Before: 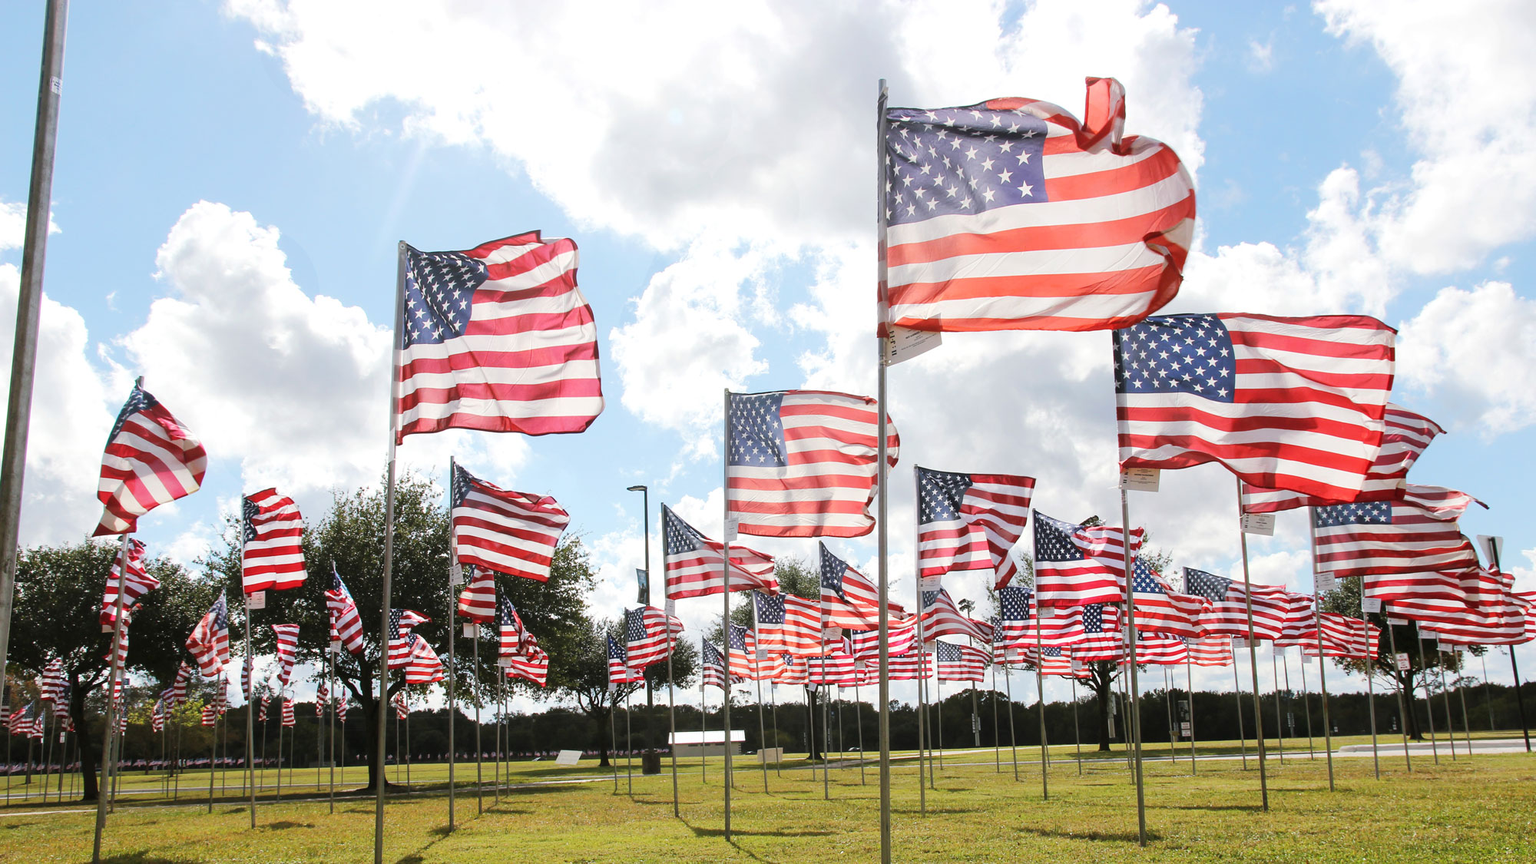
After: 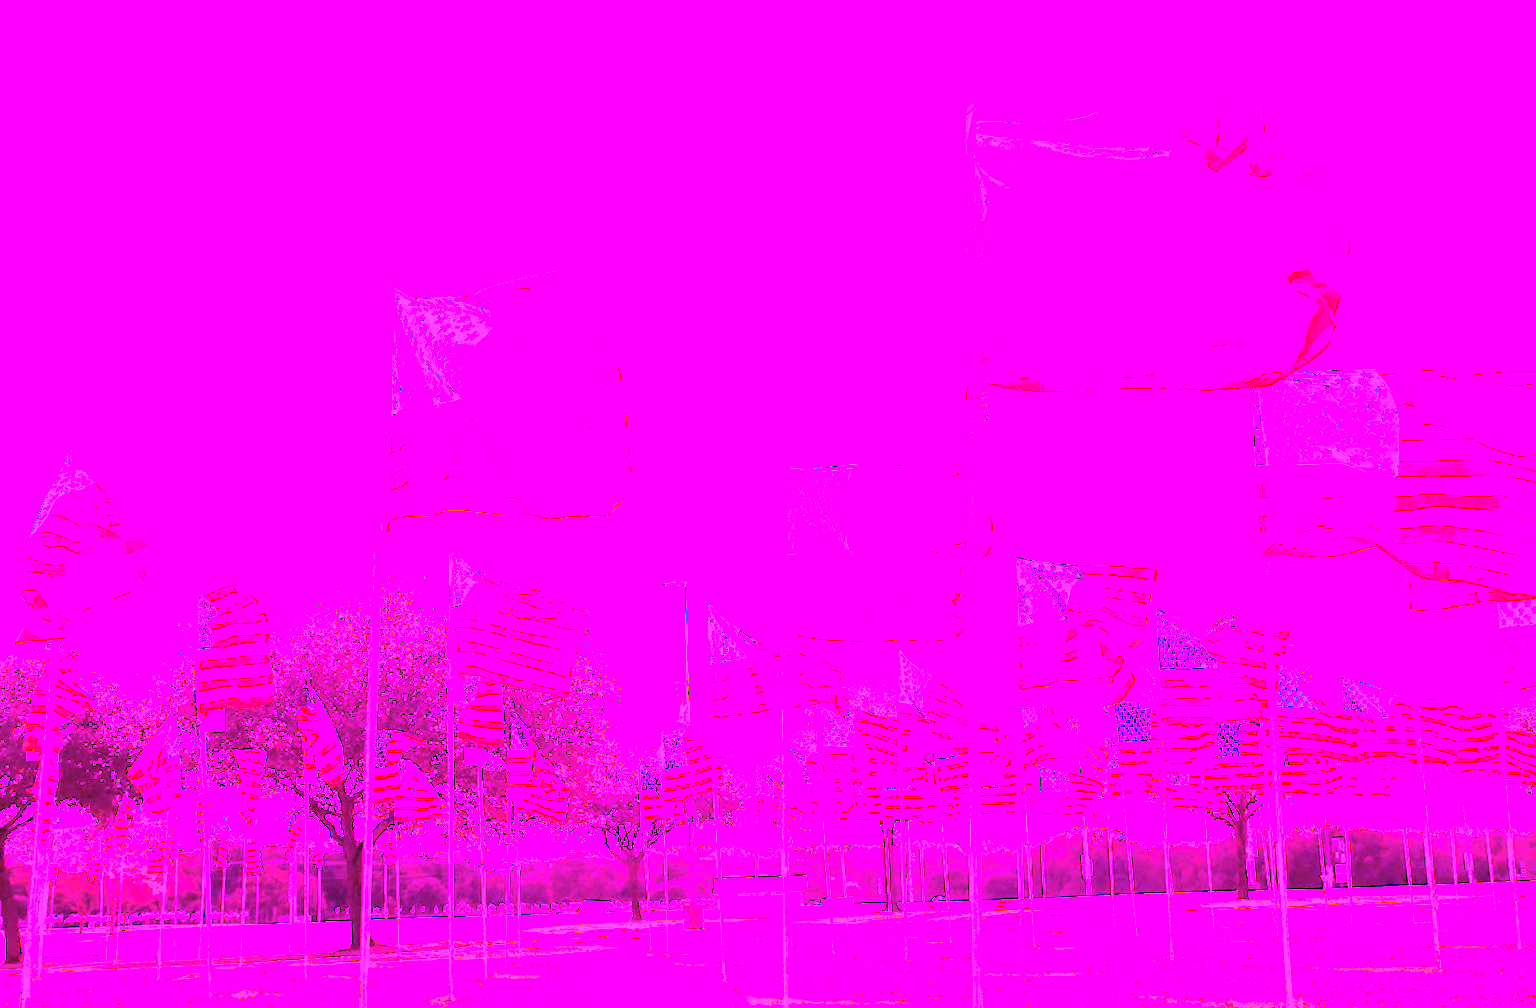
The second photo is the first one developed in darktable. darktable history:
crop and rotate: angle 1°, left 4.281%, top 0.642%, right 11.383%, bottom 2.486%
rotate and perspective: rotation 0.8°, automatic cropping off
white balance: red 8, blue 8
shadows and highlights: shadows 25, highlights -25
